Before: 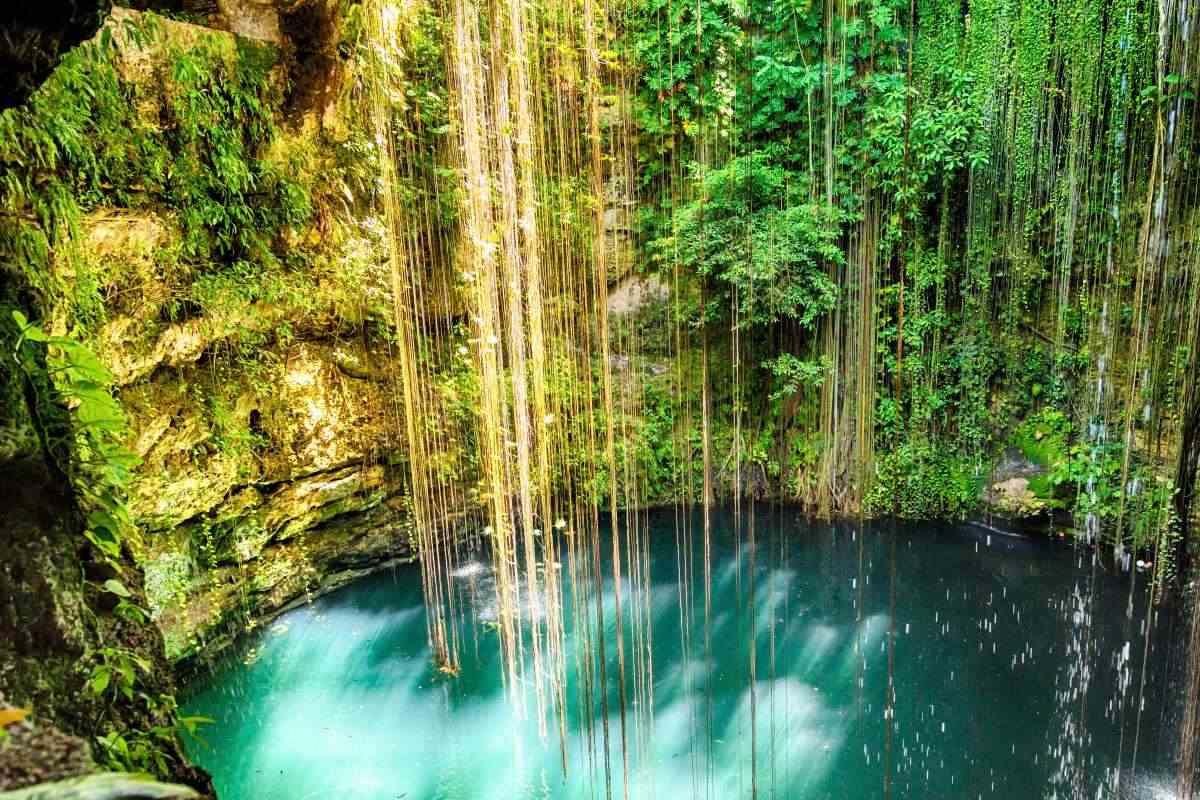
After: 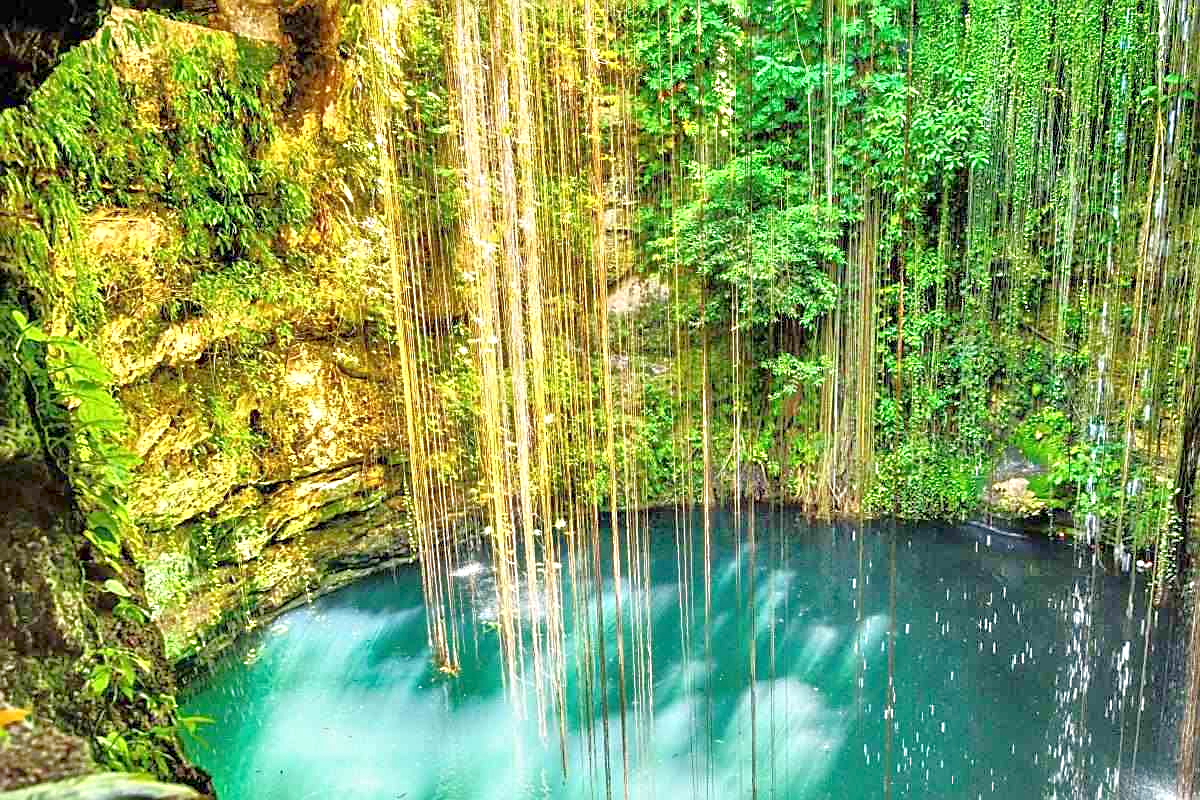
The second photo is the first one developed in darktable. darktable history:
sharpen: on, module defaults
tone equalizer: -8 EV 2 EV, -7 EV 2 EV, -6 EV 2 EV, -5 EV 2 EV, -4 EV 2 EV, -3 EV 1.5 EV, -2 EV 1 EV, -1 EV 0.5 EV
